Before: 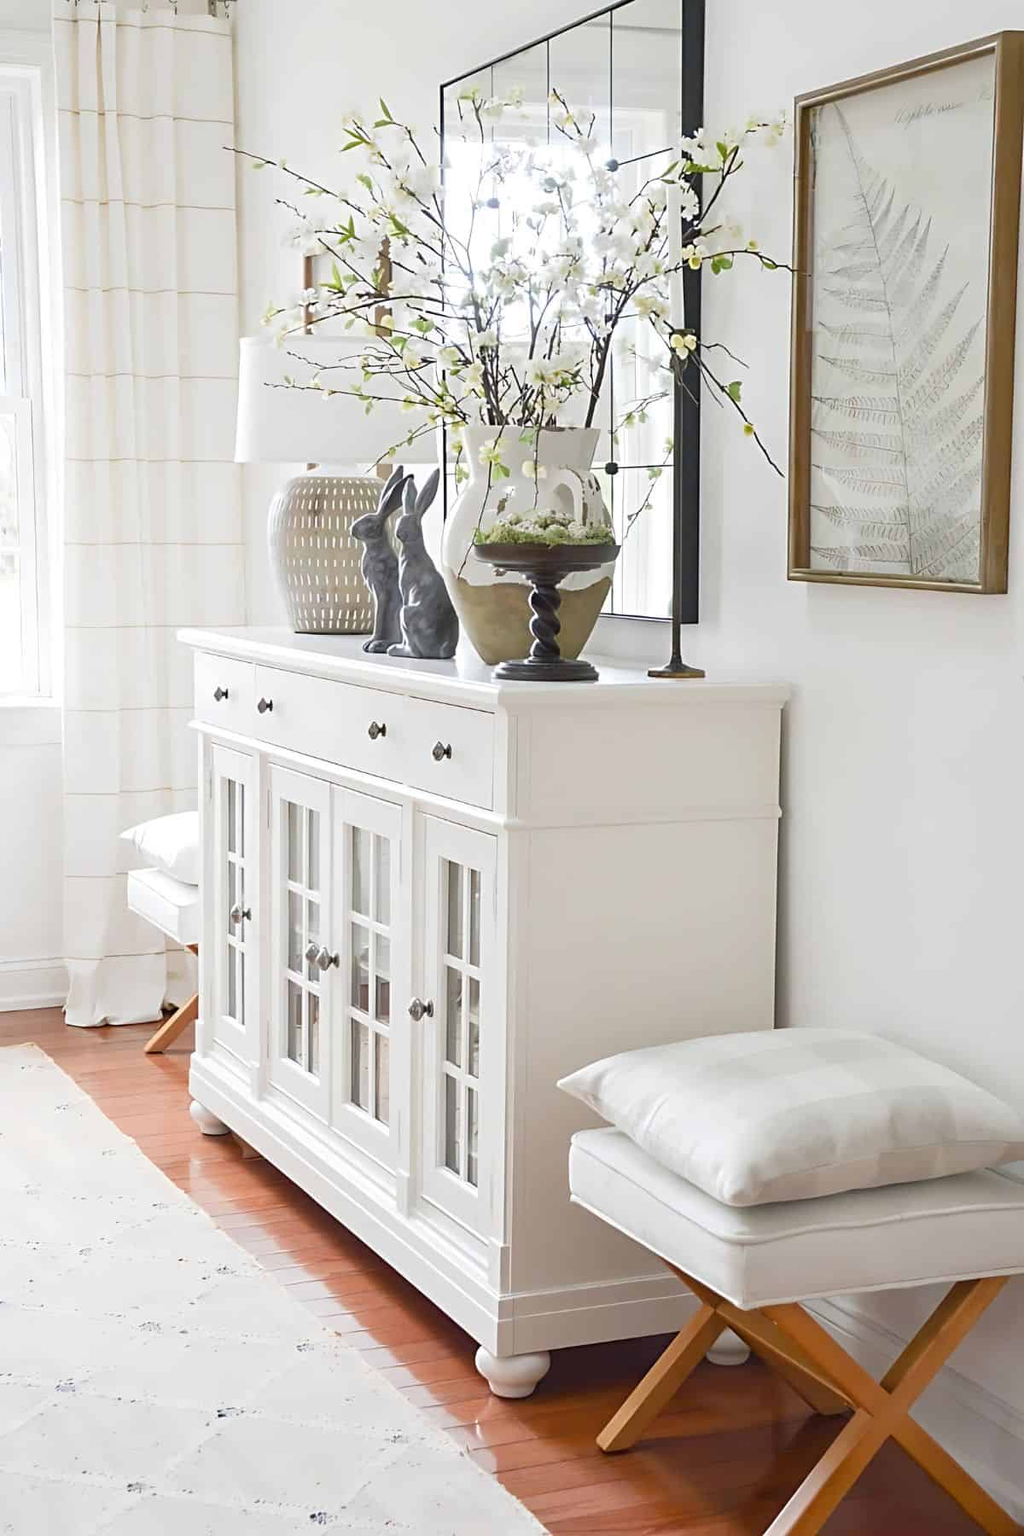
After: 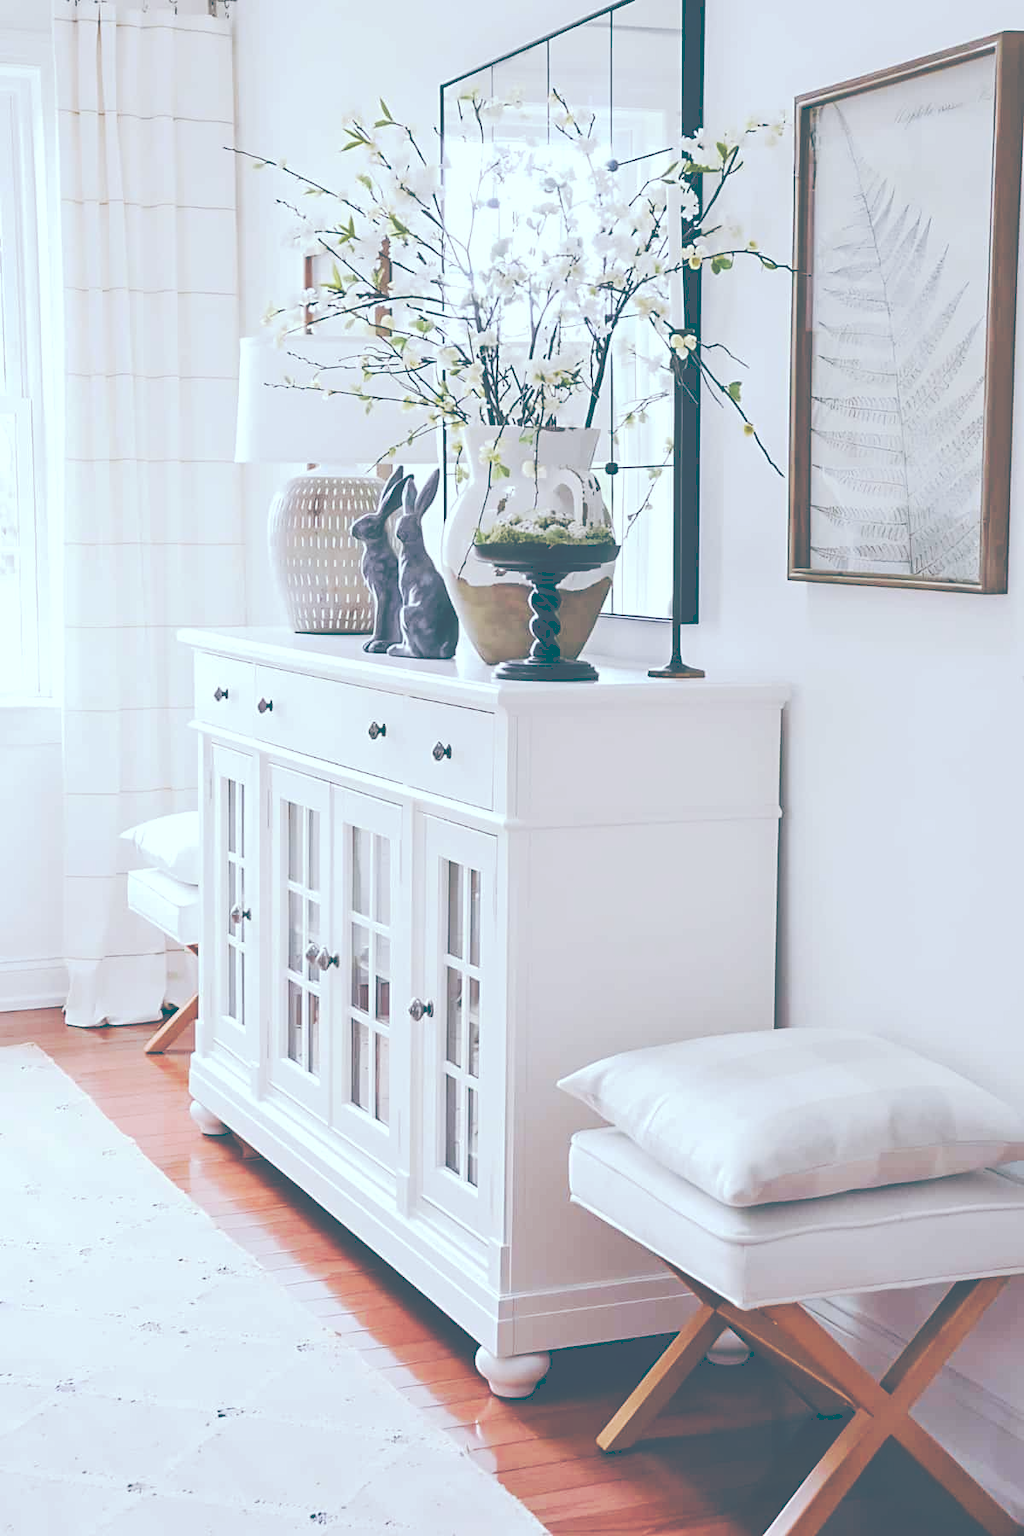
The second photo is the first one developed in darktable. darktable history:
tone curve: curves: ch0 [(0, 0) (0.003, 0.319) (0.011, 0.319) (0.025, 0.319) (0.044, 0.323) (0.069, 0.324) (0.1, 0.328) (0.136, 0.329) (0.177, 0.337) (0.224, 0.351) (0.277, 0.373) (0.335, 0.413) (0.399, 0.458) (0.468, 0.533) (0.543, 0.617) (0.623, 0.71) (0.709, 0.783) (0.801, 0.849) (0.898, 0.911) (1, 1)], preserve colors none
color look up table: target L [97.81, 83.56, 80.87, 76.84, 67.56, 63.32, 58.37, 51.36, 45.49, 23.32, 201.49, 89.4, 74.45, 74.7, 63.71, 62.06, 56.99, 40.57, 47.43, 37.3, 29.94, 29.92, 22.25, 13.78, 10.38, 91.9, 81.12, 74.64, 68.14, 63.23, 61.56, 62.66, 56.83, 44.03, 42.87, 44.64, 37.81, 39.27, 31.74, 33.65, 17.37, 14.37, 12.29, 99.09, 77.55, 66.65, 60.51, 42.81, 32.42], target a [-28.03, -44.25, -66.28, -12.15, -44.54, -12.22, -39.95, -24.56, -41.76, -60.4, 0, 8.37, 4.678, 23.92, 48.26, 13.99, 57.12, 64.36, 25.9, 2.087, 21.58, -2.724, 28.58, -37.02, -26.54, 13.05, 6.149, 31.24, 52.35, -0.275, 9.967, 56.37, 32.7, 27.27, 10.42, 21.99, 54.86, 56.13, 1.693, 31.77, -45.51, -35.67, -26.26, -13.85, -27.31, -10.69, -20.55, -28.6, -7.738], target b [76.29, -2.477, 57.48, -11.99, 21.04, 15.16, 37.08, 30.25, 7.692, -14.5, -0.001, 6.166, 56.19, 41.5, 1.358, 17.28, 40.87, 5.923, 23.4, -3.027, -5.698, -1.87, -11.74, -27.38, -32.99, -15.62, -34.98, -46.97, -40.69, -10.71, -34.11, -66.59, -75.92, -13.42, -66.52, -37.94, -20.58, -61.65, -18.31, -83.05, -26.35, -35.87, -47.04, -4.417, -27.33, -53.31, -29.05, -15.74, -39.13], num patches 49
